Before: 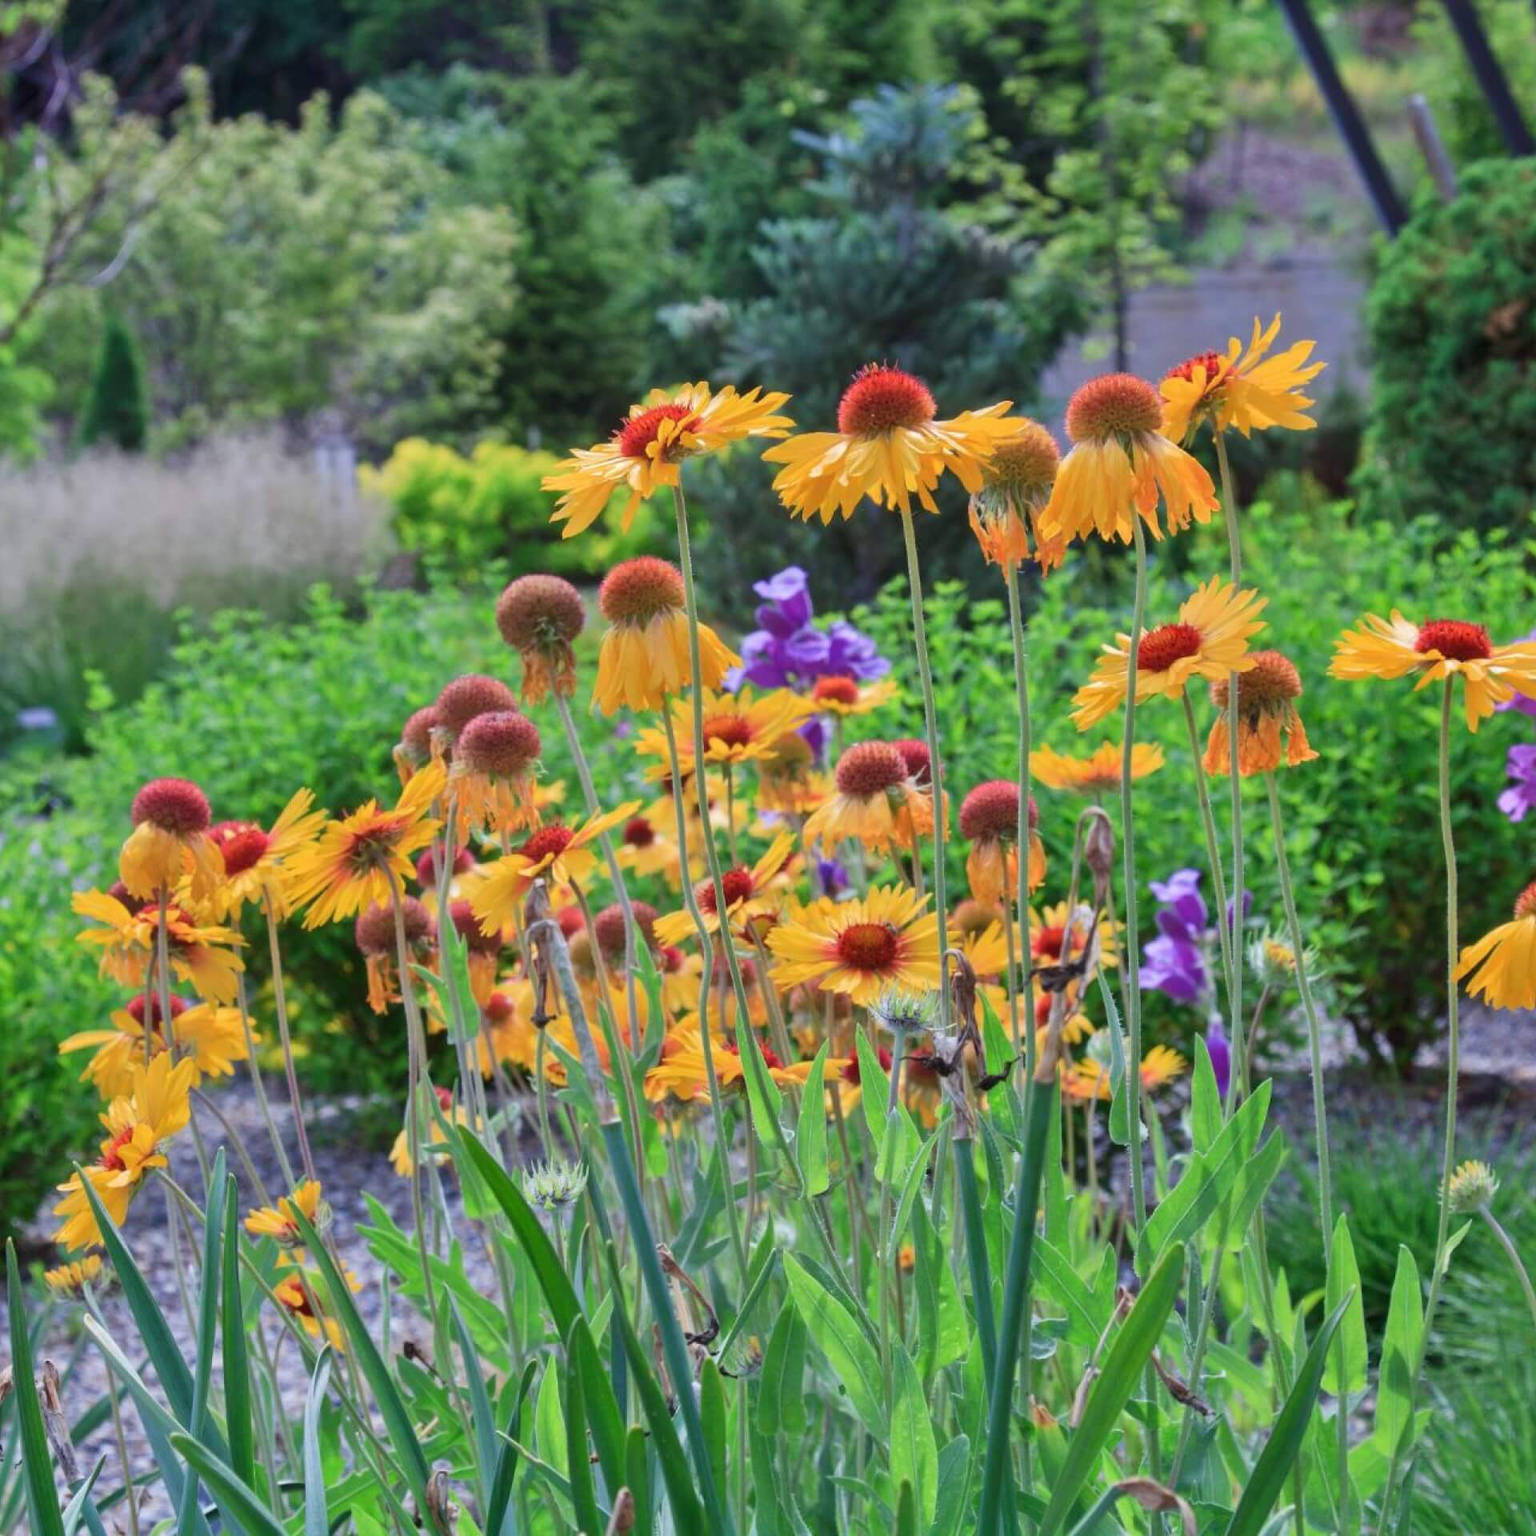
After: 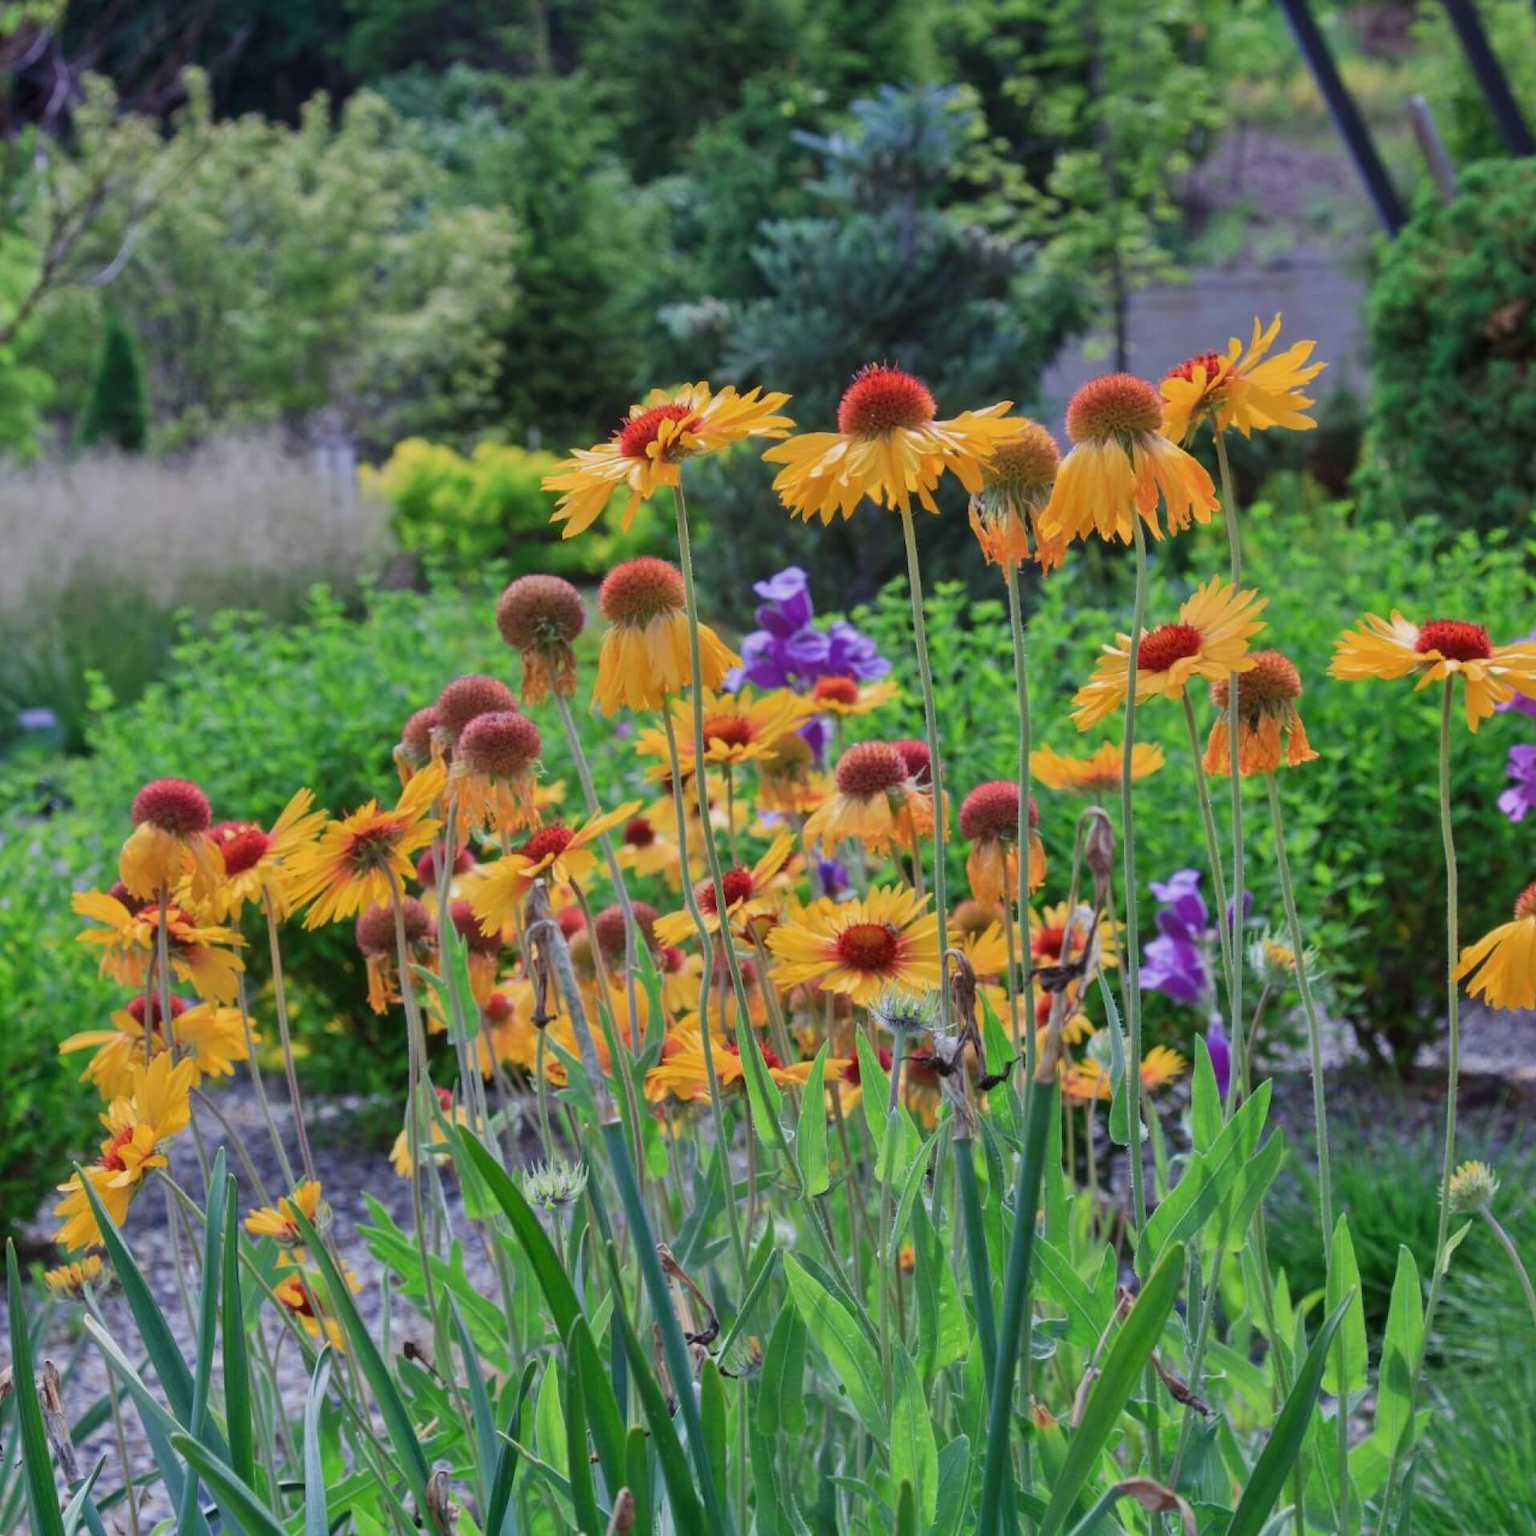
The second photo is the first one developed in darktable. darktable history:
exposure: exposure -0.277 EV, compensate highlight preservation false
